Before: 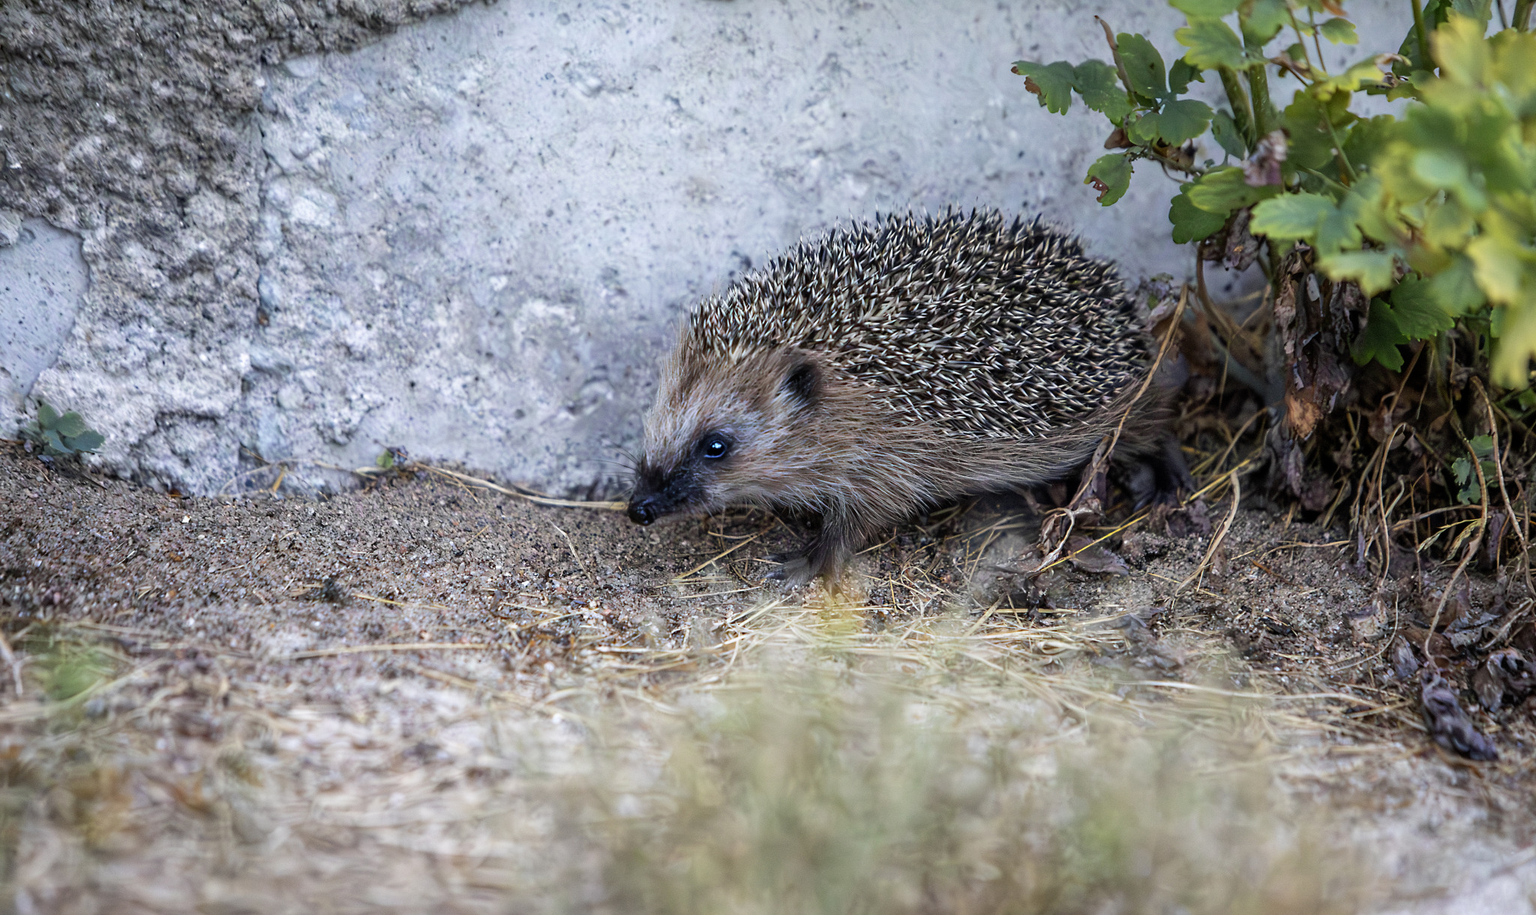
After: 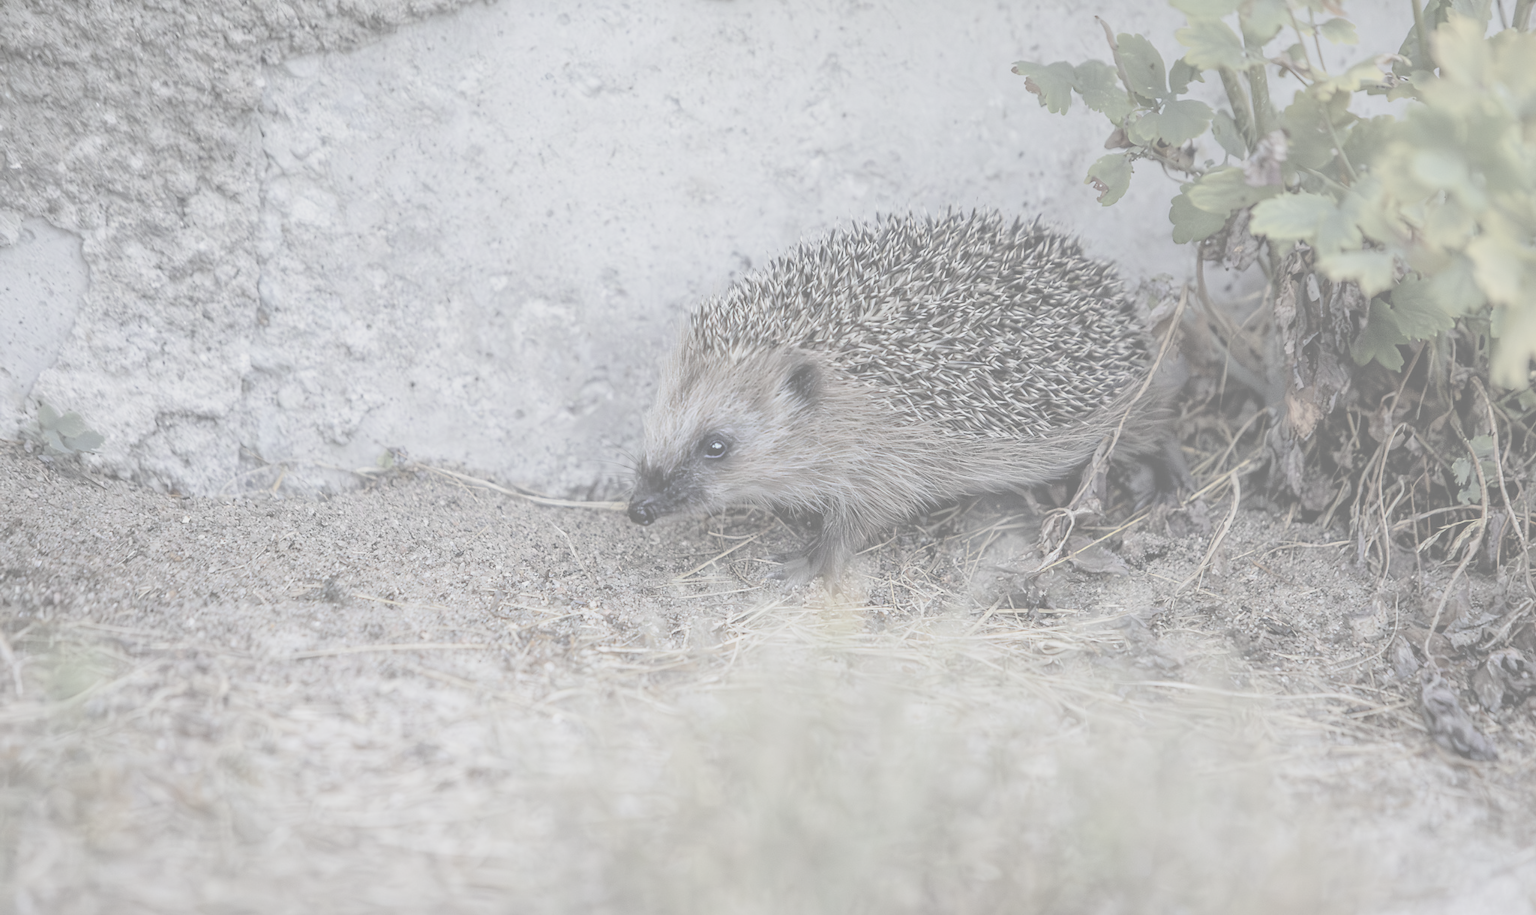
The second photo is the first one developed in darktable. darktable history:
contrast brightness saturation: contrast -0.34, brightness 0.738, saturation -0.778
